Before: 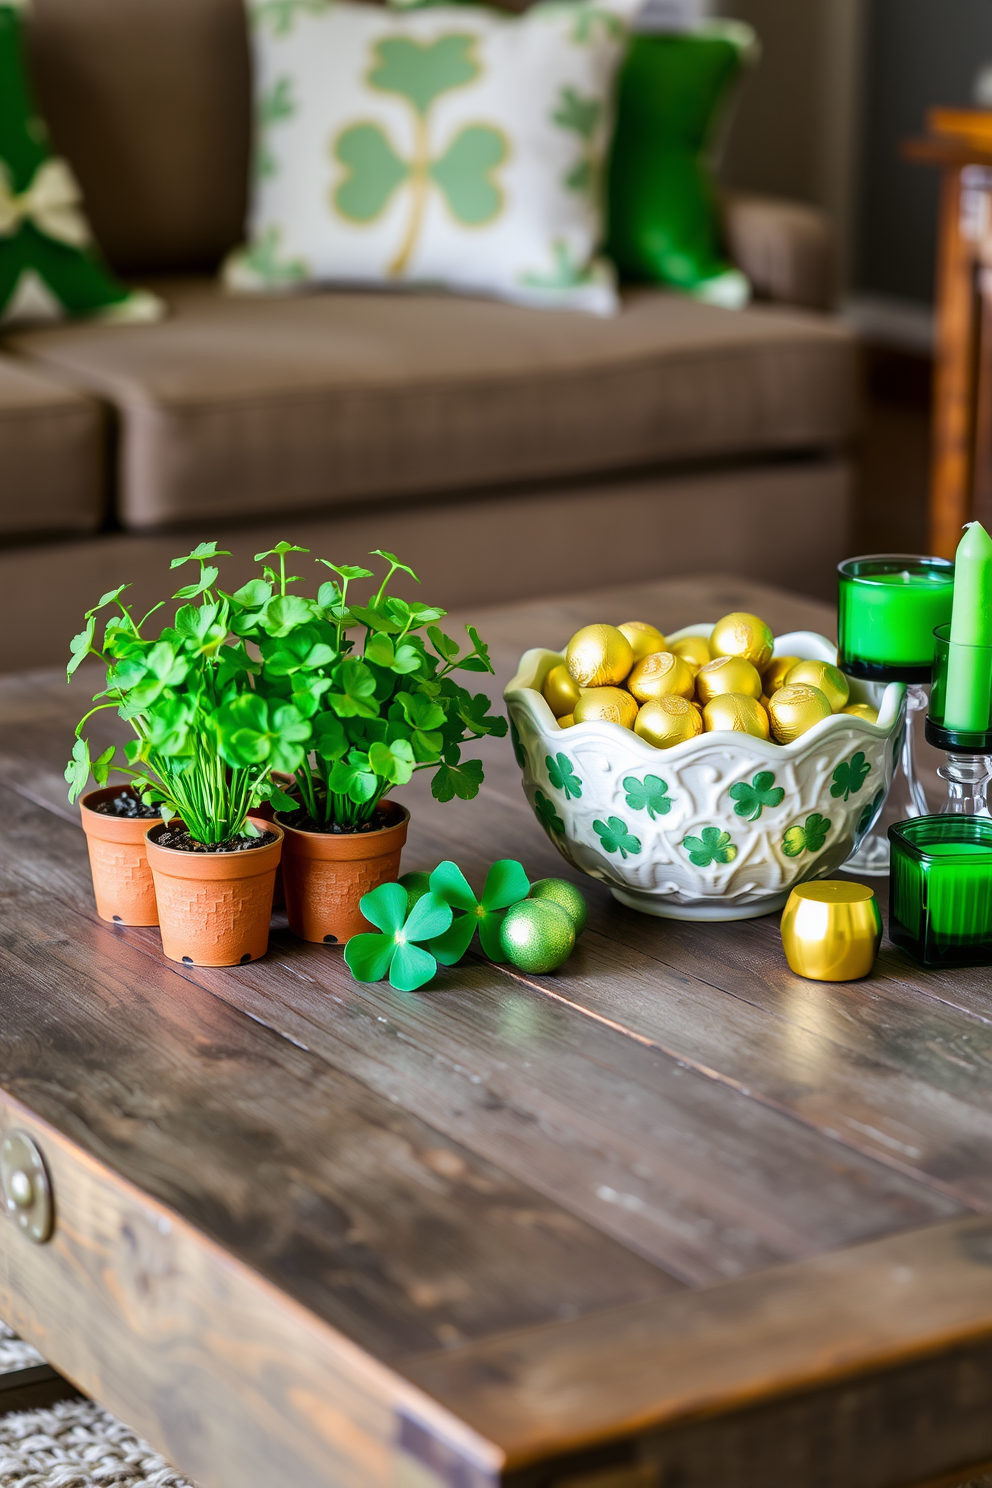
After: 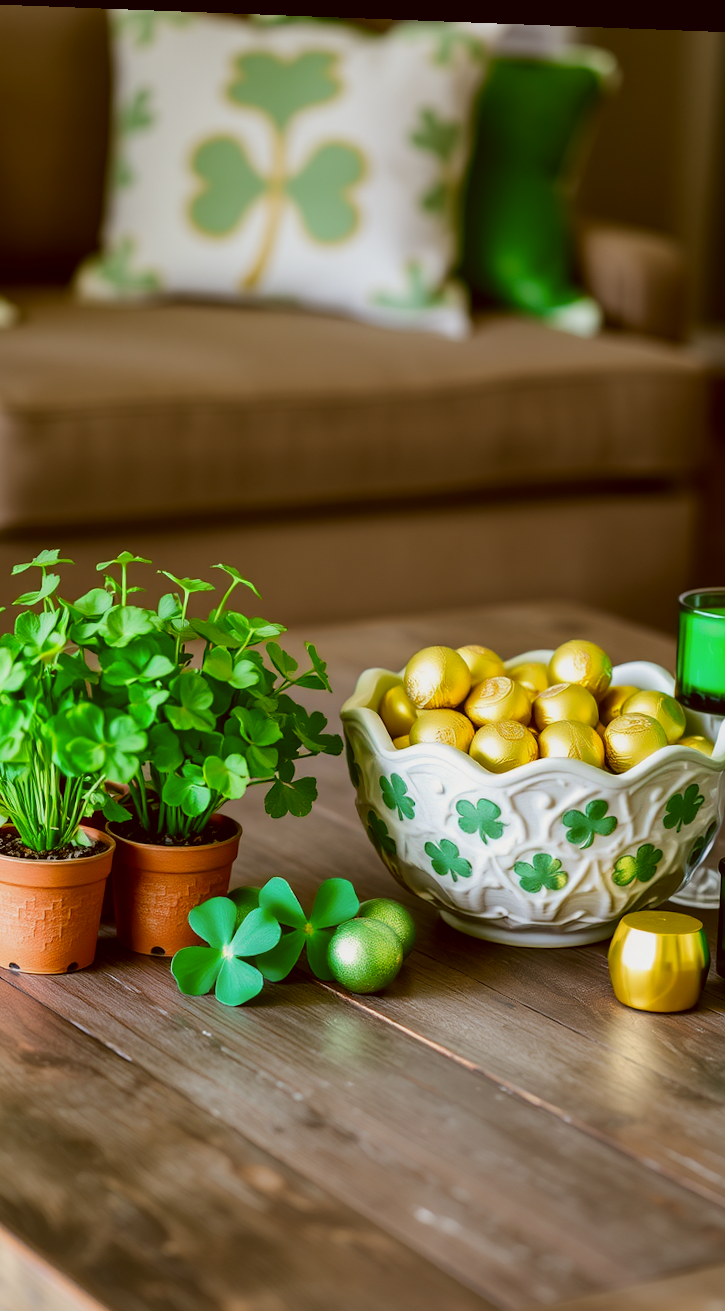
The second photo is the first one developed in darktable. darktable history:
color correction: highlights a* -0.482, highlights b* 0.161, shadows a* 4.66, shadows b* 20.72
rotate and perspective: rotation 2.17°, automatic cropping off
exposure: black level correction 0.001, exposure -0.2 EV, compensate highlight preservation false
crop: left 18.479%, right 12.2%, bottom 13.971%
